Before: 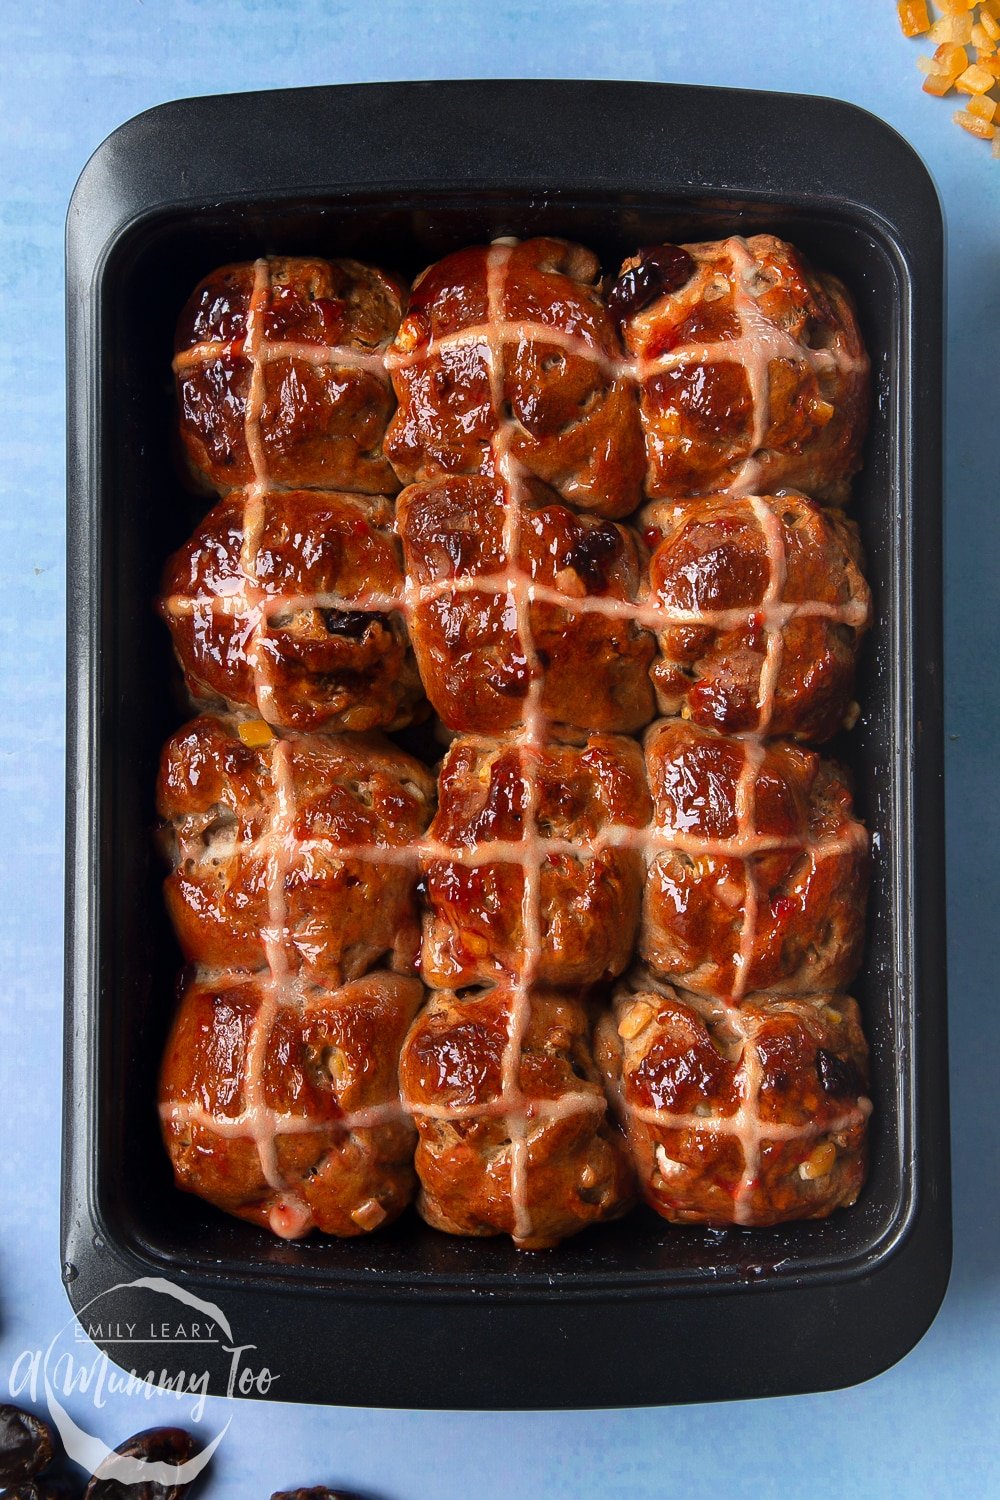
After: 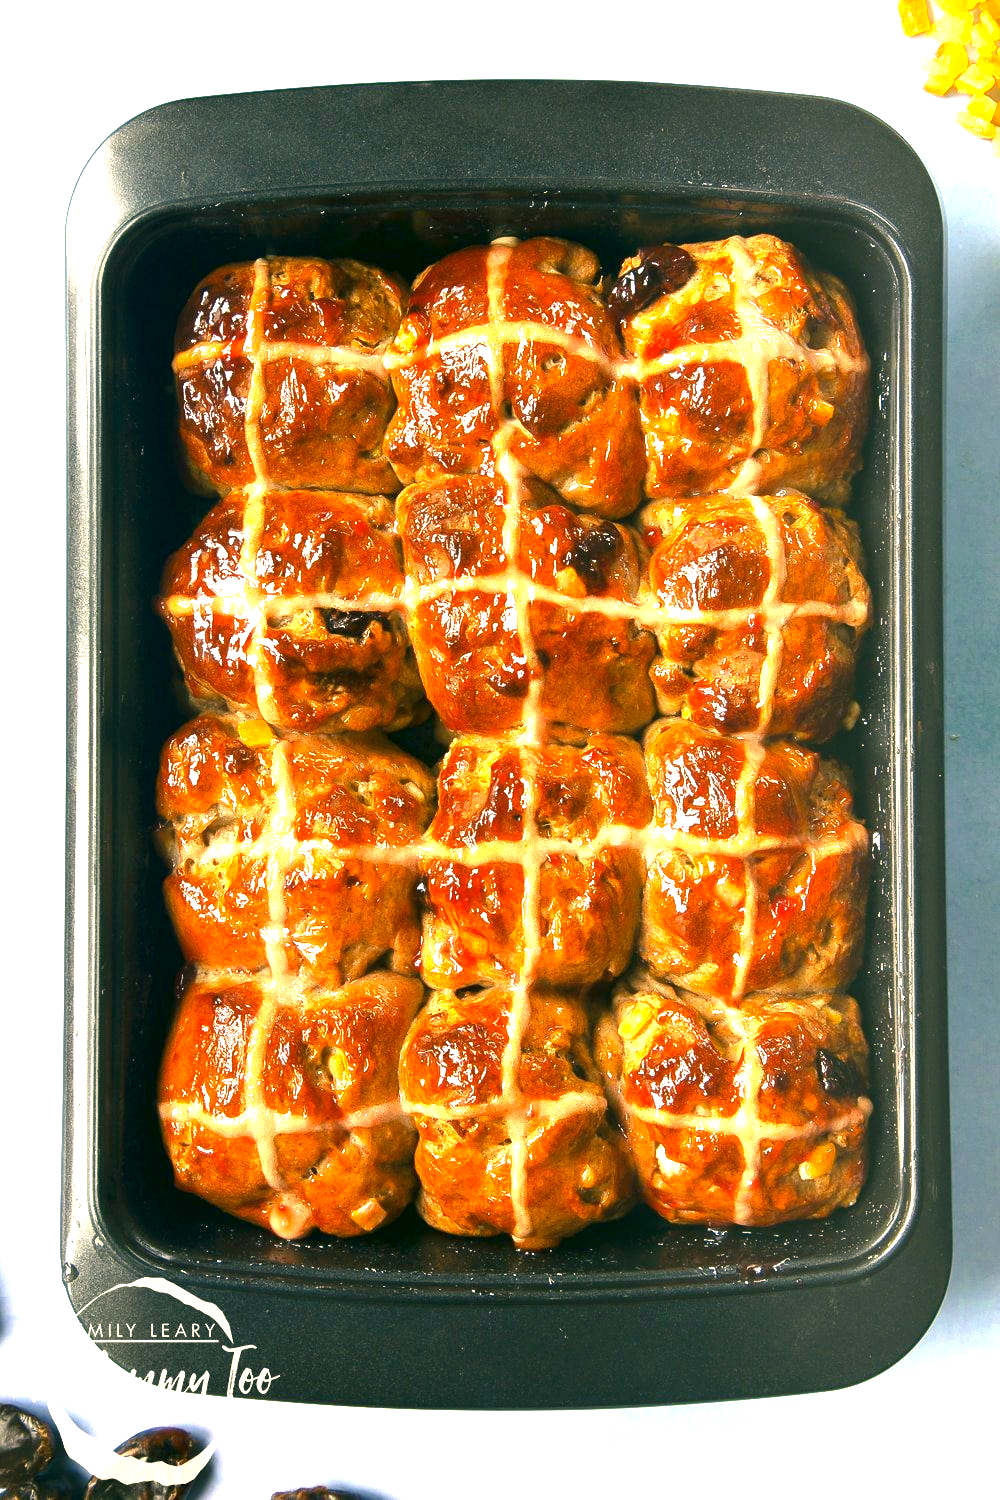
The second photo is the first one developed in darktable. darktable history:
exposure: black level correction 0, exposure 1.91 EV, compensate exposure bias true, compensate highlight preservation false
color correction: highlights a* 5.22, highlights b* 24.2, shadows a* -15.77, shadows b* 4.04
